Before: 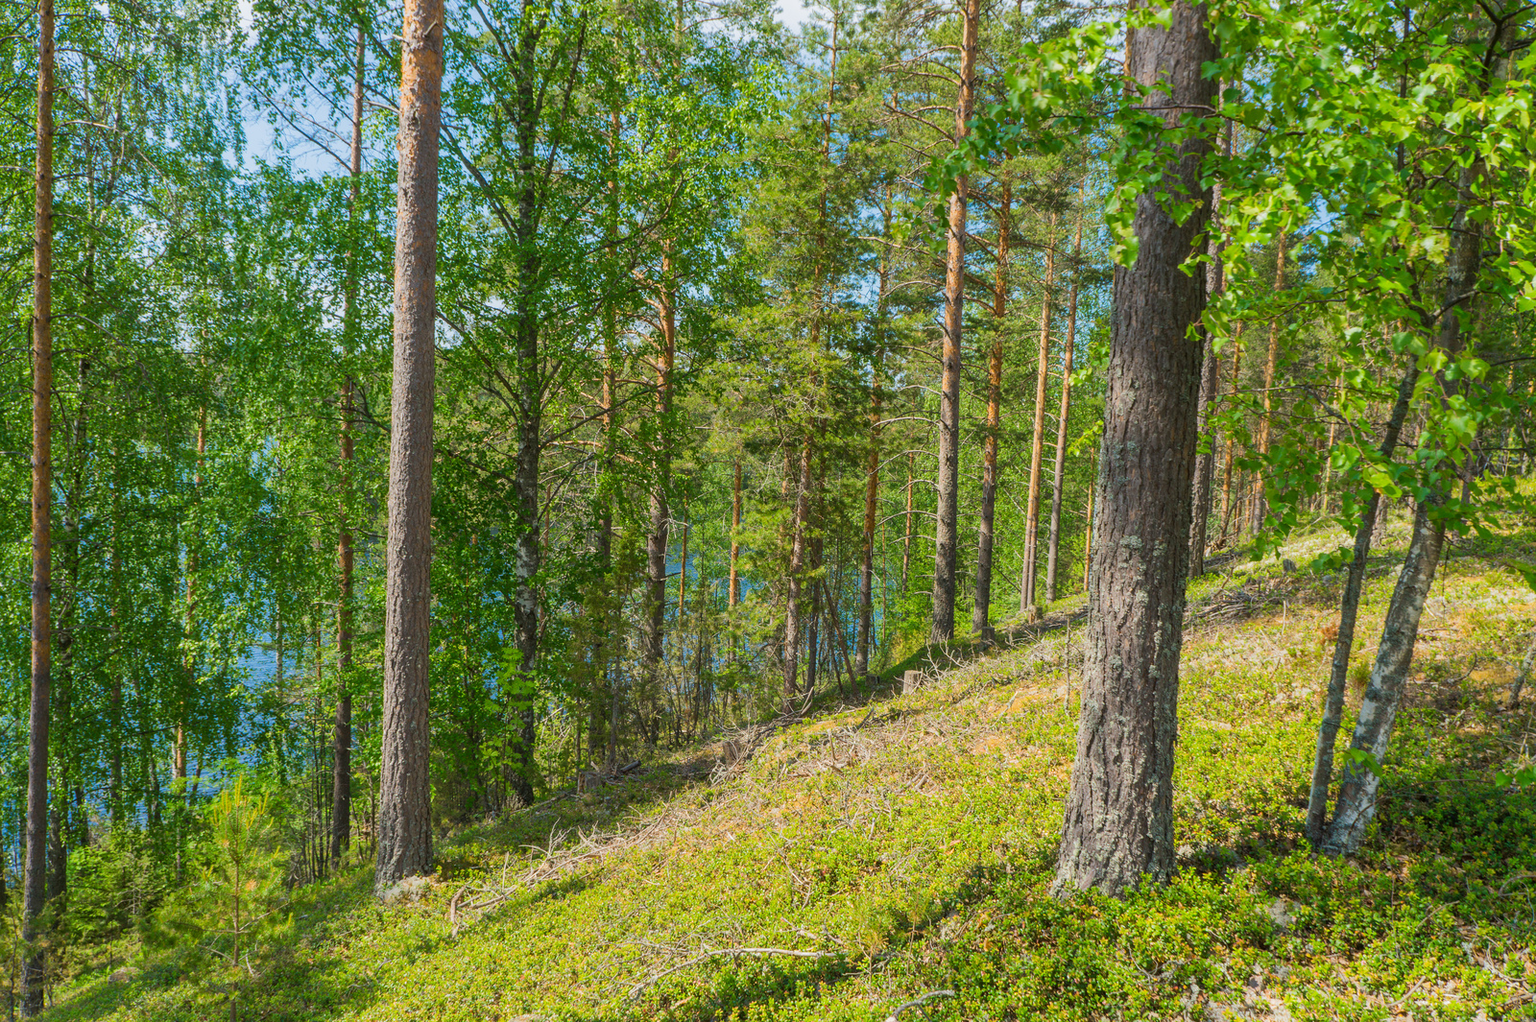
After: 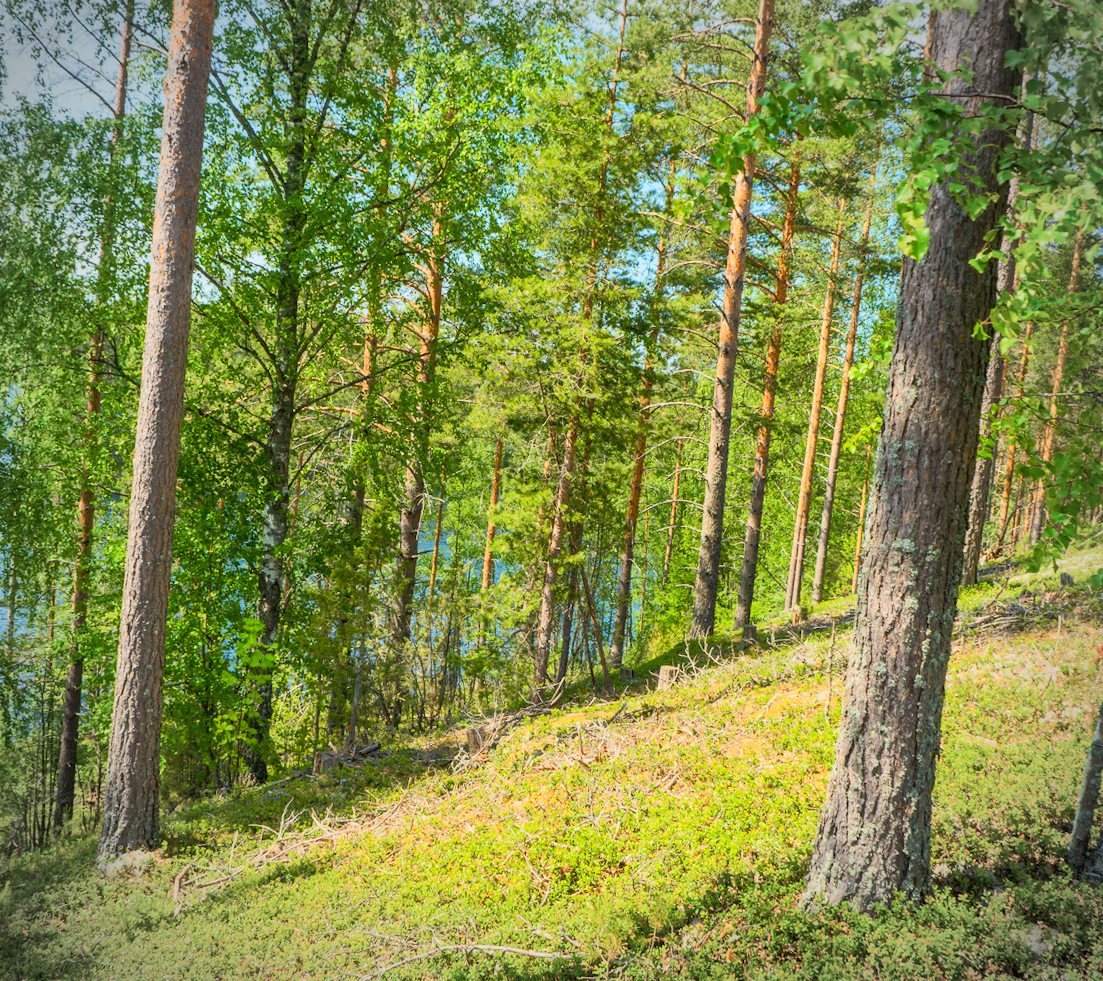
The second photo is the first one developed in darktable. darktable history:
crop and rotate: angle -3.28°, left 14.232%, top 0.015%, right 11.015%, bottom 0.024%
local contrast: mode bilateral grid, contrast 21, coarseness 51, detail 119%, midtone range 0.2
tone curve: curves: ch0 [(0, 0.005) (0.103, 0.097) (0.18, 0.22) (0.4, 0.485) (0.5, 0.612) (0.668, 0.787) (0.823, 0.894) (1, 0.971)]; ch1 [(0, 0) (0.172, 0.123) (0.324, 0.253) (0.396, 0.388) (0.478, 0.461) (0.499, 0.498) (0.522, 0.528) (0.609, 0.686) (0.704, 0.818) (1, 1)]; ch2 [(0, 0) (0.411, 0.424) (0.496, 0.501) (0.515, 0.514) (0.555, 0.585) (0.641, 0.69) (1, 1)], color space Lab, independent channels, preserve colors none
vignetting: center (-0.012, 0), automatic ratio true
